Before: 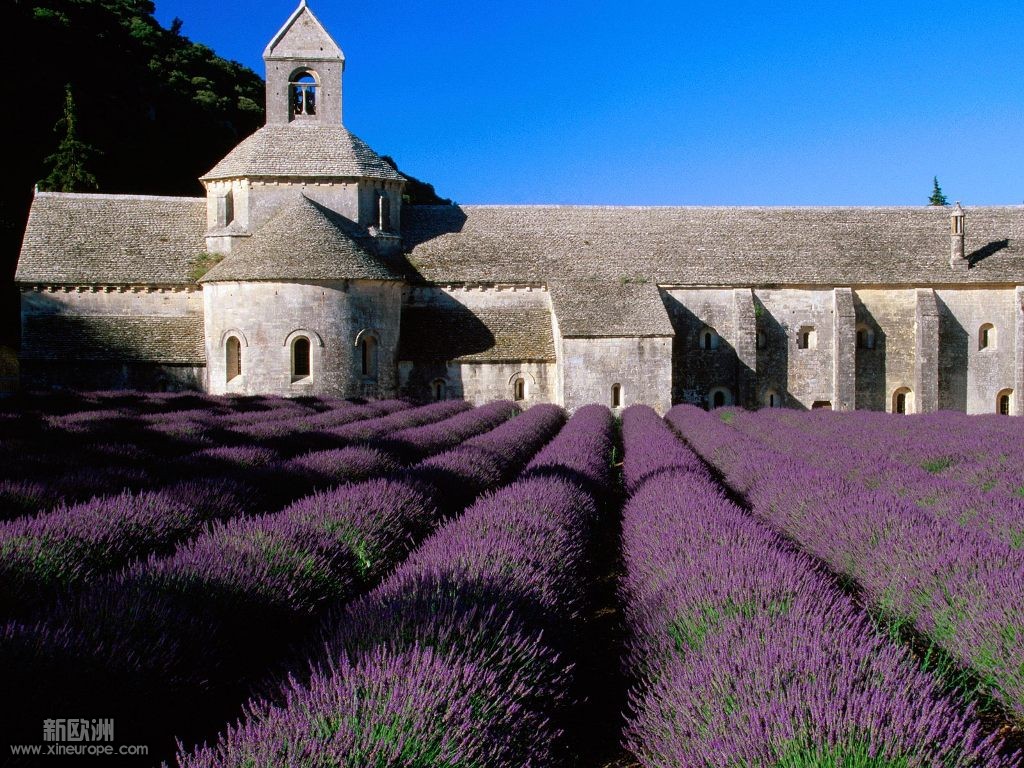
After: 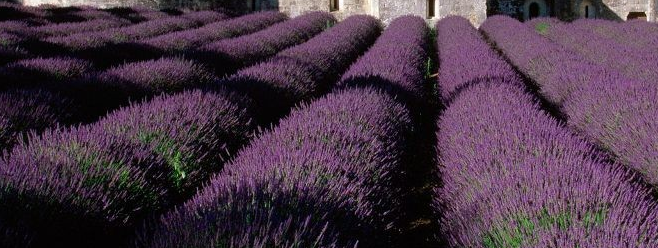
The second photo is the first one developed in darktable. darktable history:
crop: left 18.066%, top 50.701%, right 17.605%, bottom 16.933%
